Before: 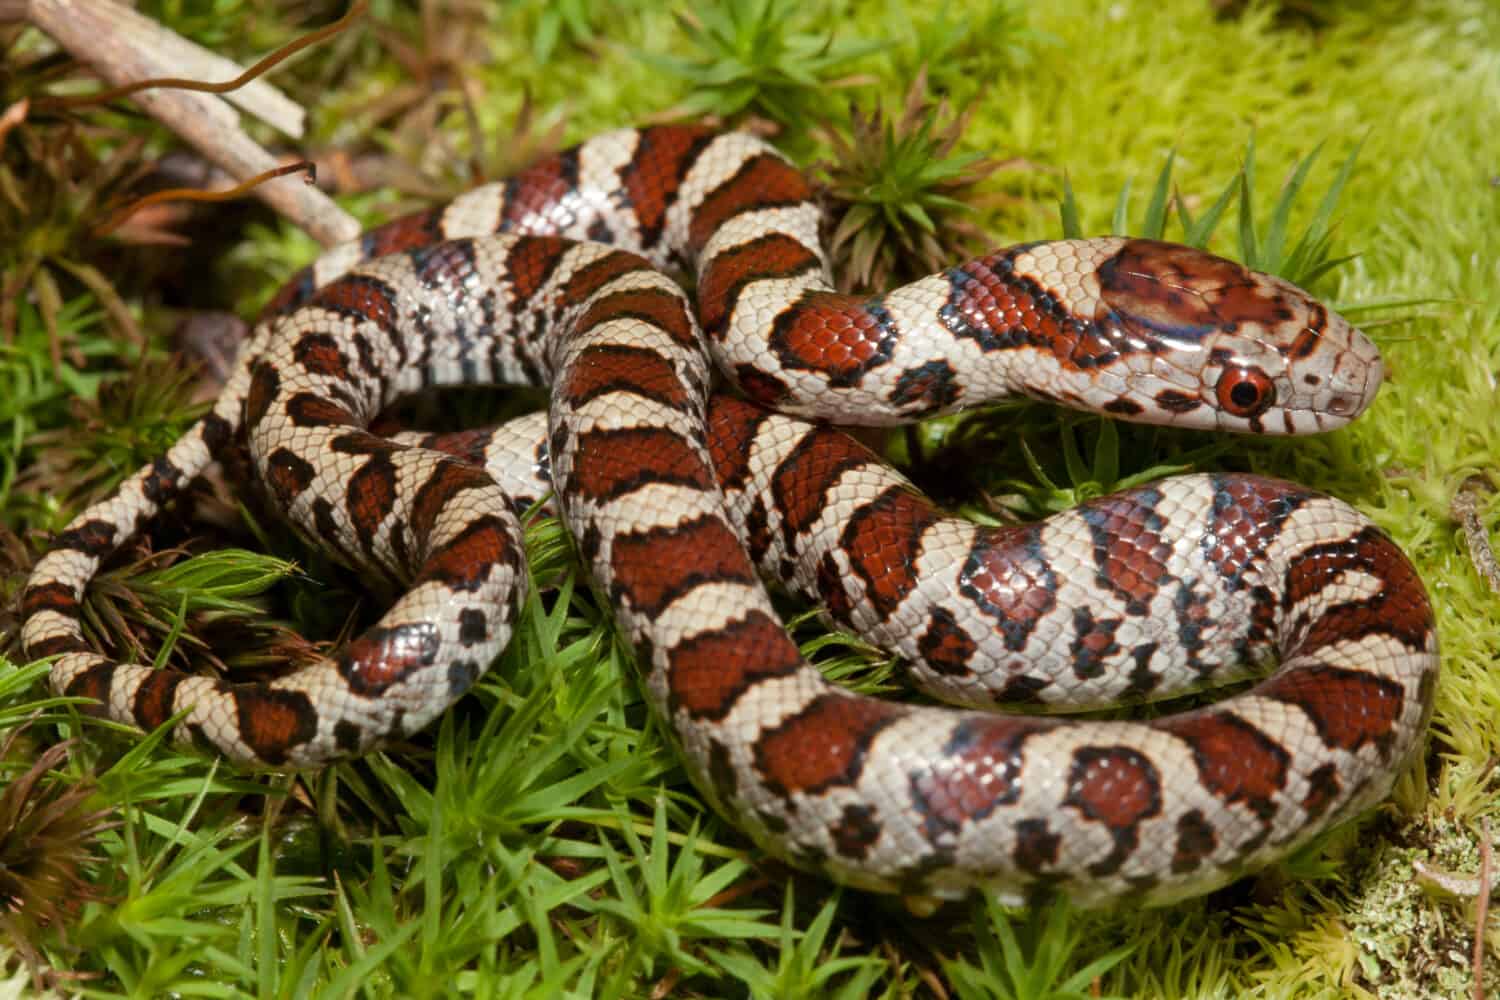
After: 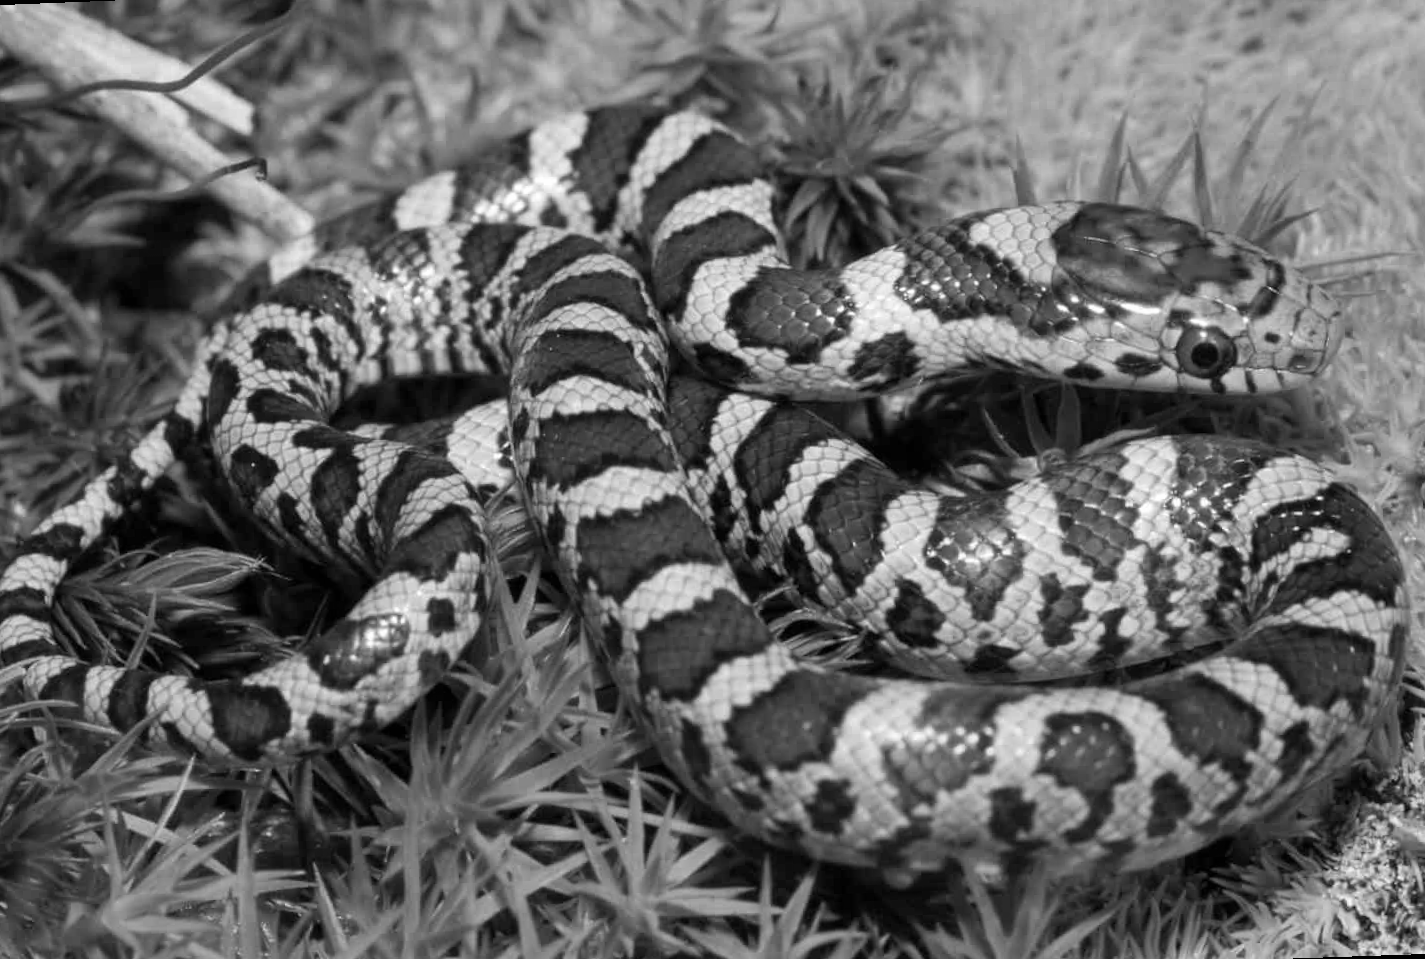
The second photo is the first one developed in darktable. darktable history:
rotate and perspective: rotation -2.12°, lens shift (vertical) 0.009, lens shift (horizontal) -0.008, automatic cropping original format, crop left 0.036, crop right 0.964, crop top 0.05, crop bottom 0.959
monochrome: on, module defaults
